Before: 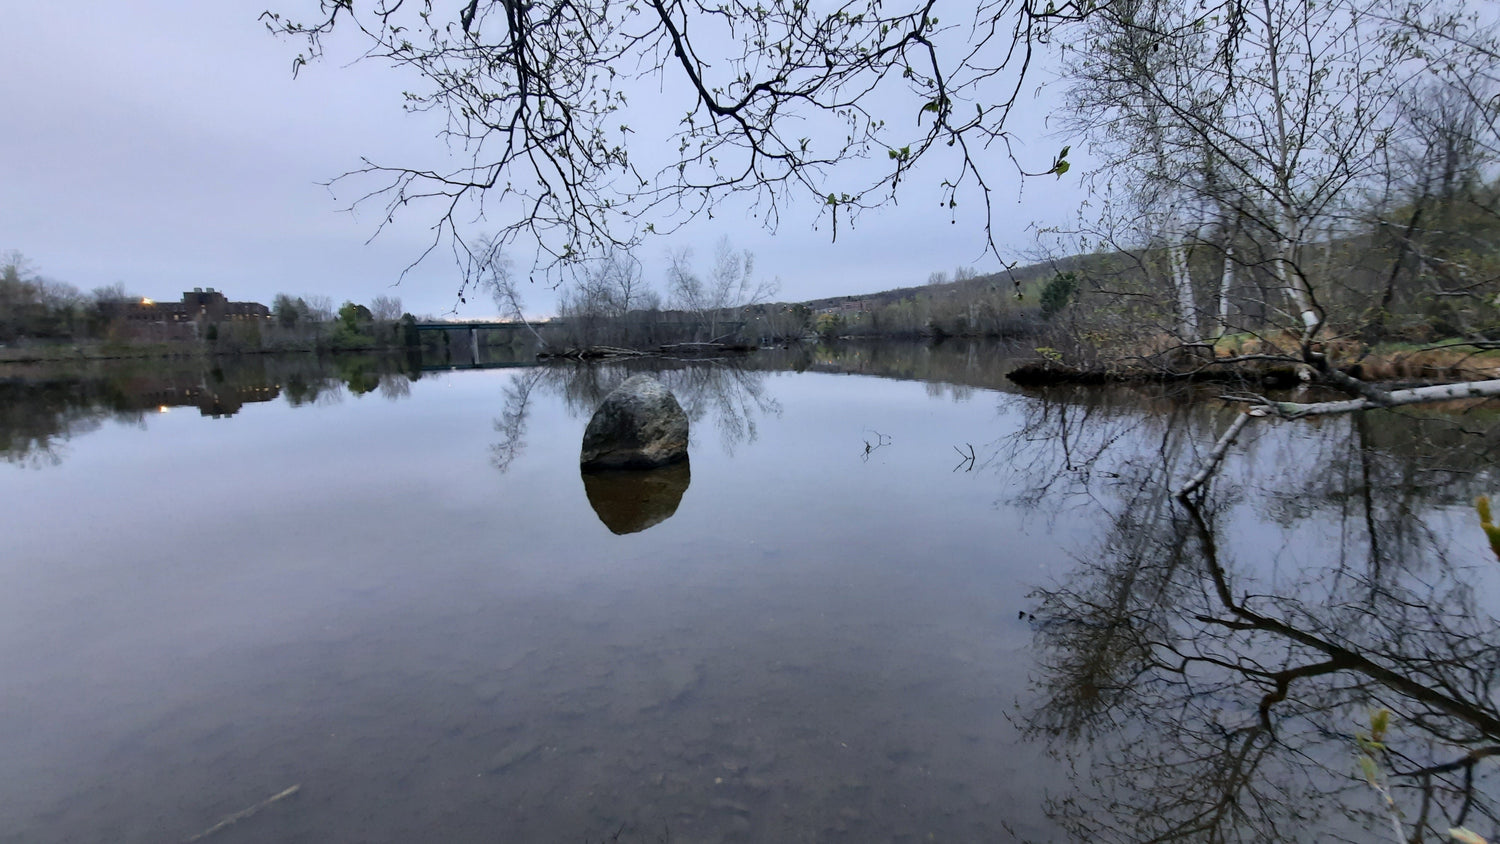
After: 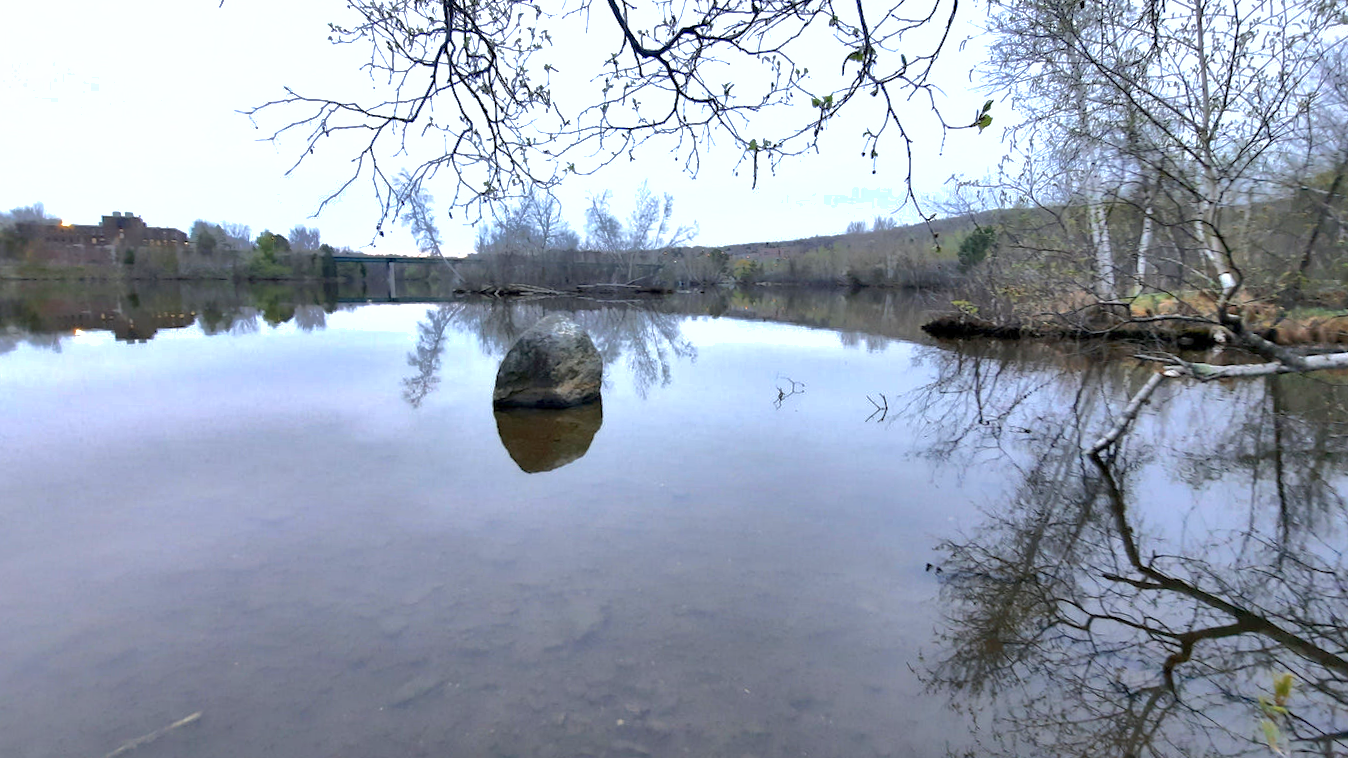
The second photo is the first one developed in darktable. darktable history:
shadows and highlights: highlights -60
crop and rotate: angle -1.96°, left 3.097%, top 4.154%, right 1.586%, bottom 0.529%
exposure: exposure 1 EV, compensate highlight preservation false
